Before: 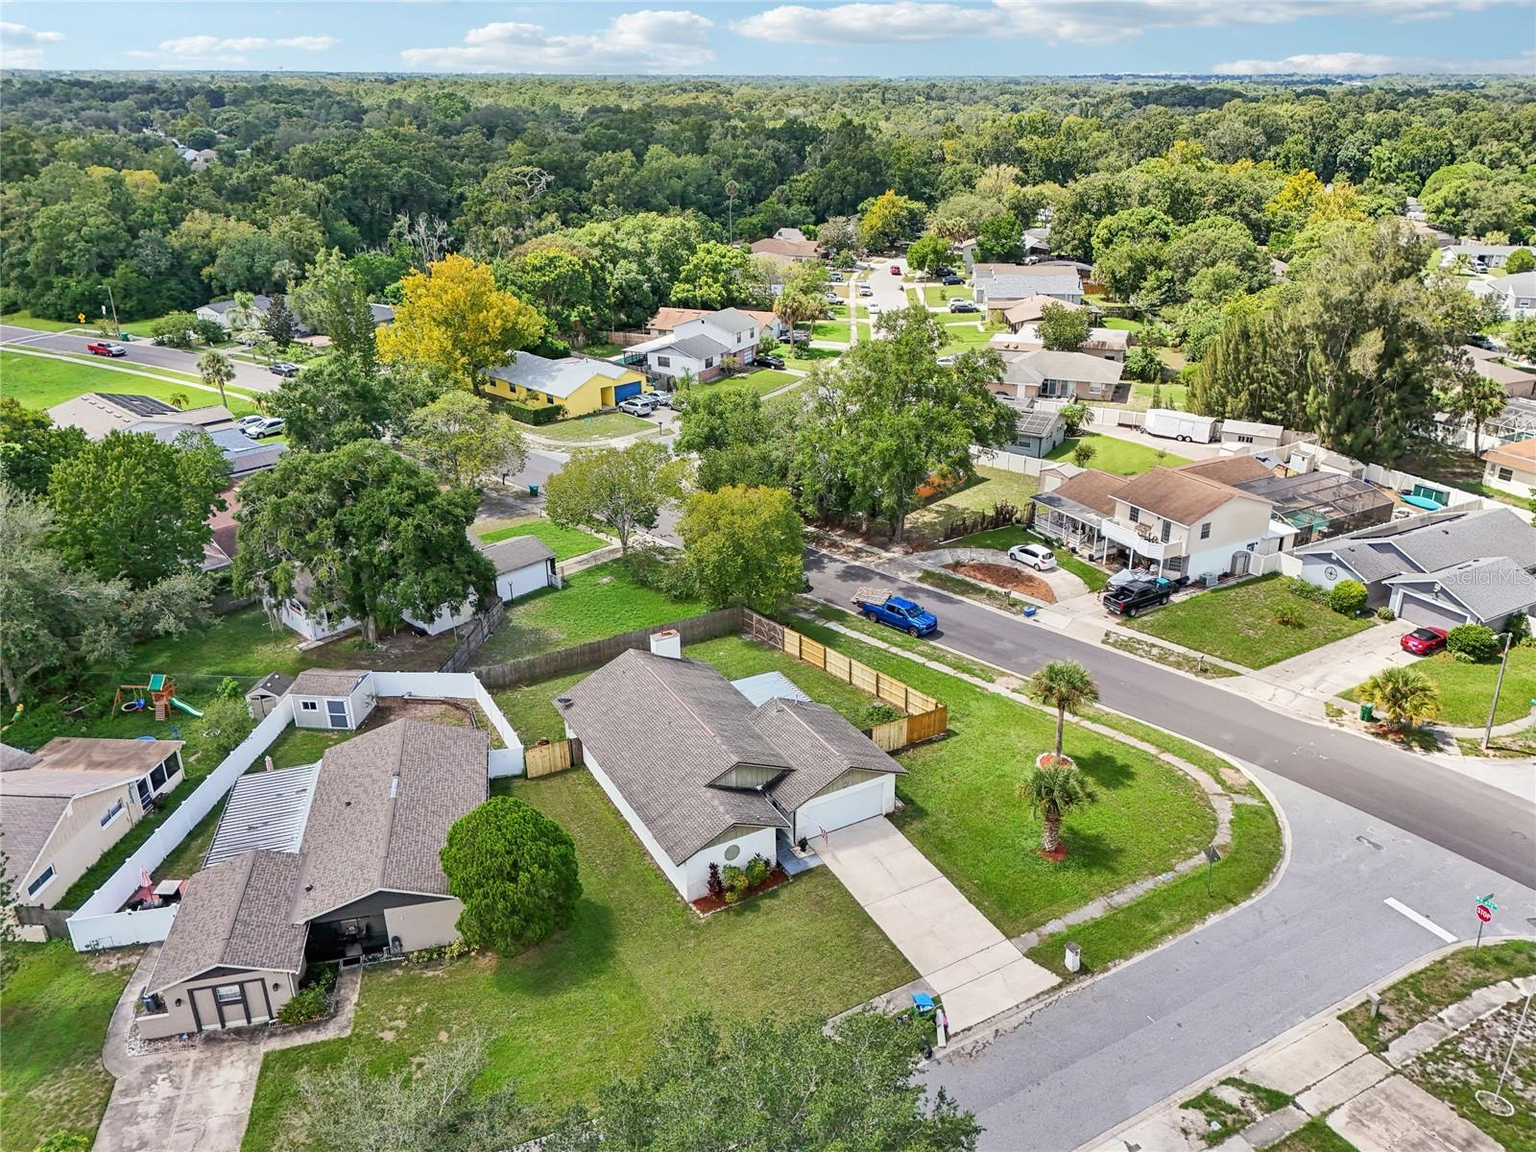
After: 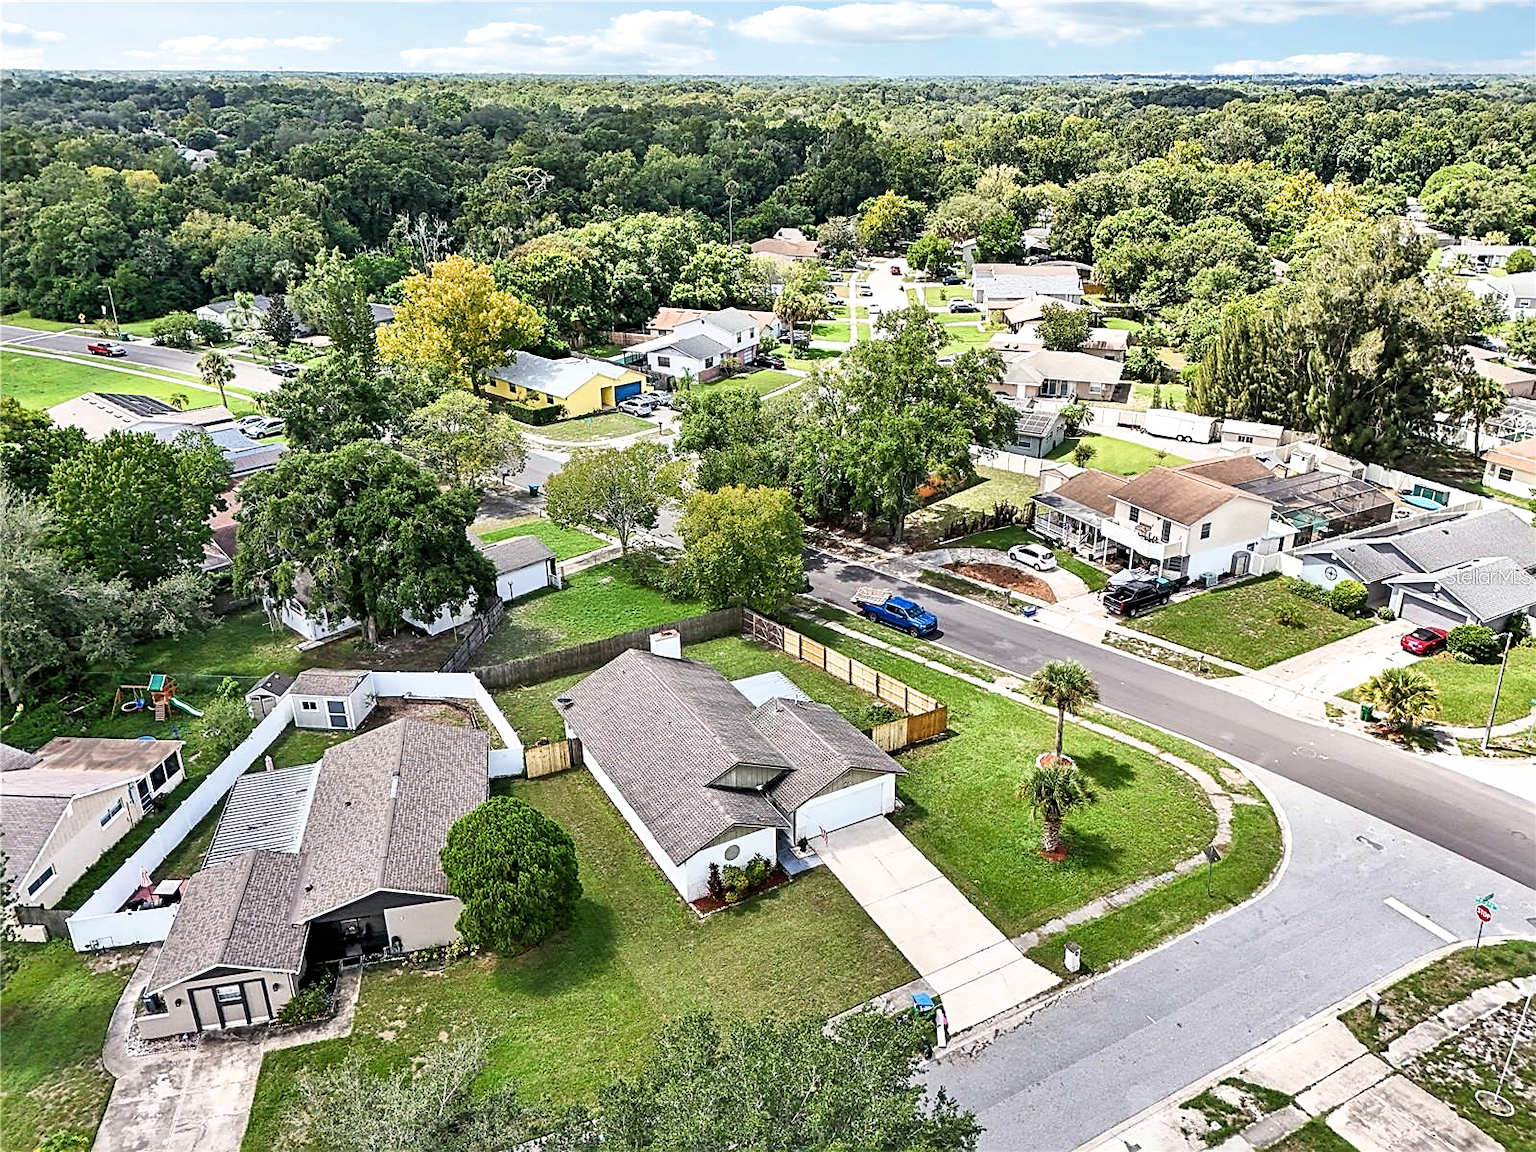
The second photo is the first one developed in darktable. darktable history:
sharpen: on, module defaults
color zones: curves: ch0 [(0, 0.5) (0.143, 0.5) (0.286, 0.5) (0.429, 0.5) (0.571, 0.5) (0.714, 0.476) (0.857, 0.5) (1, 0.5)]; ch2 [(0, 0.5) (0.143, 0.5) (0.286, 0.5) (0.429, 0.5) (0.571, 0.5) (0.714, 0.487) (0.857, 0.5) (1, 0.5)]
filmic rgb: black relative exposure -7.97 EV, white relative exposure 2.19 EV, hardness 7
shadows and highlights: shadows 24.81, highlights -23.16
